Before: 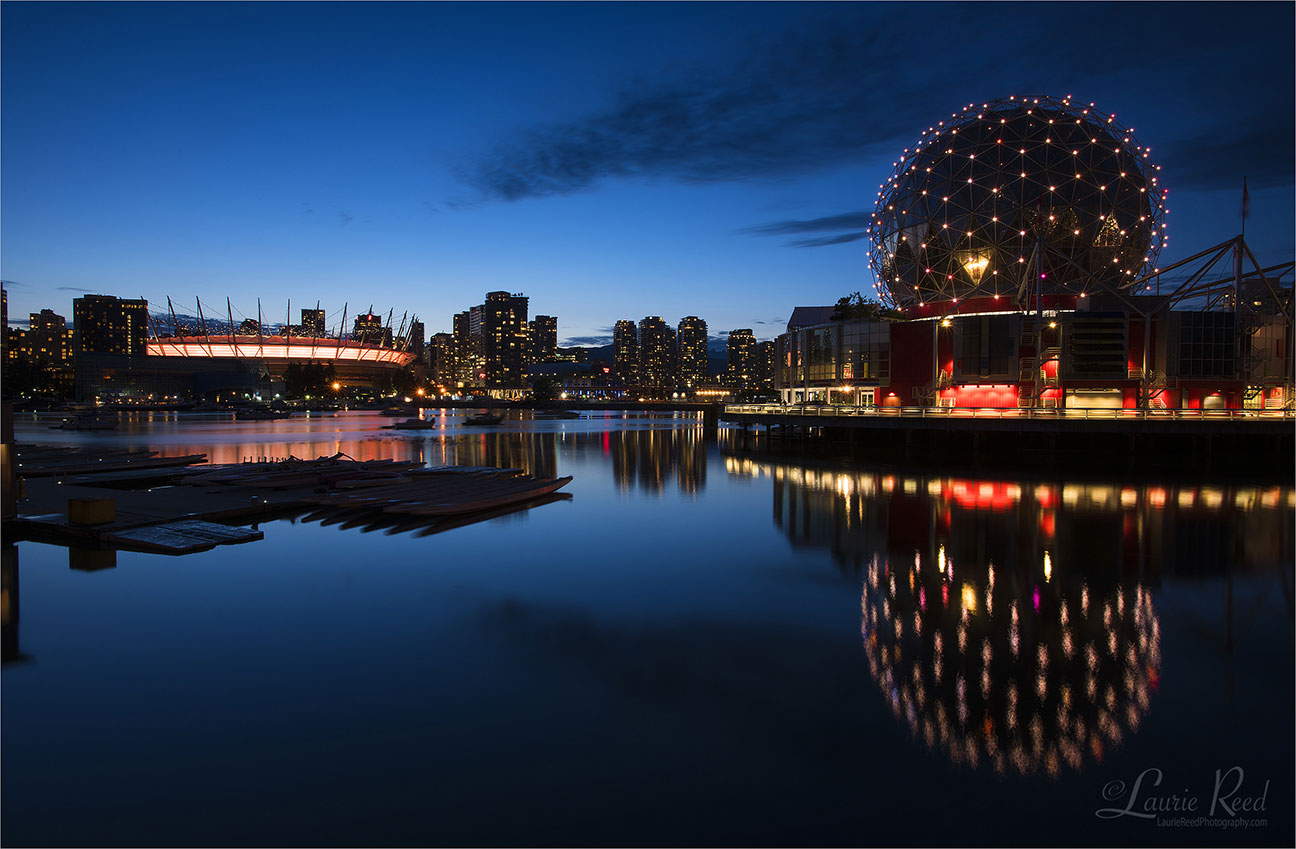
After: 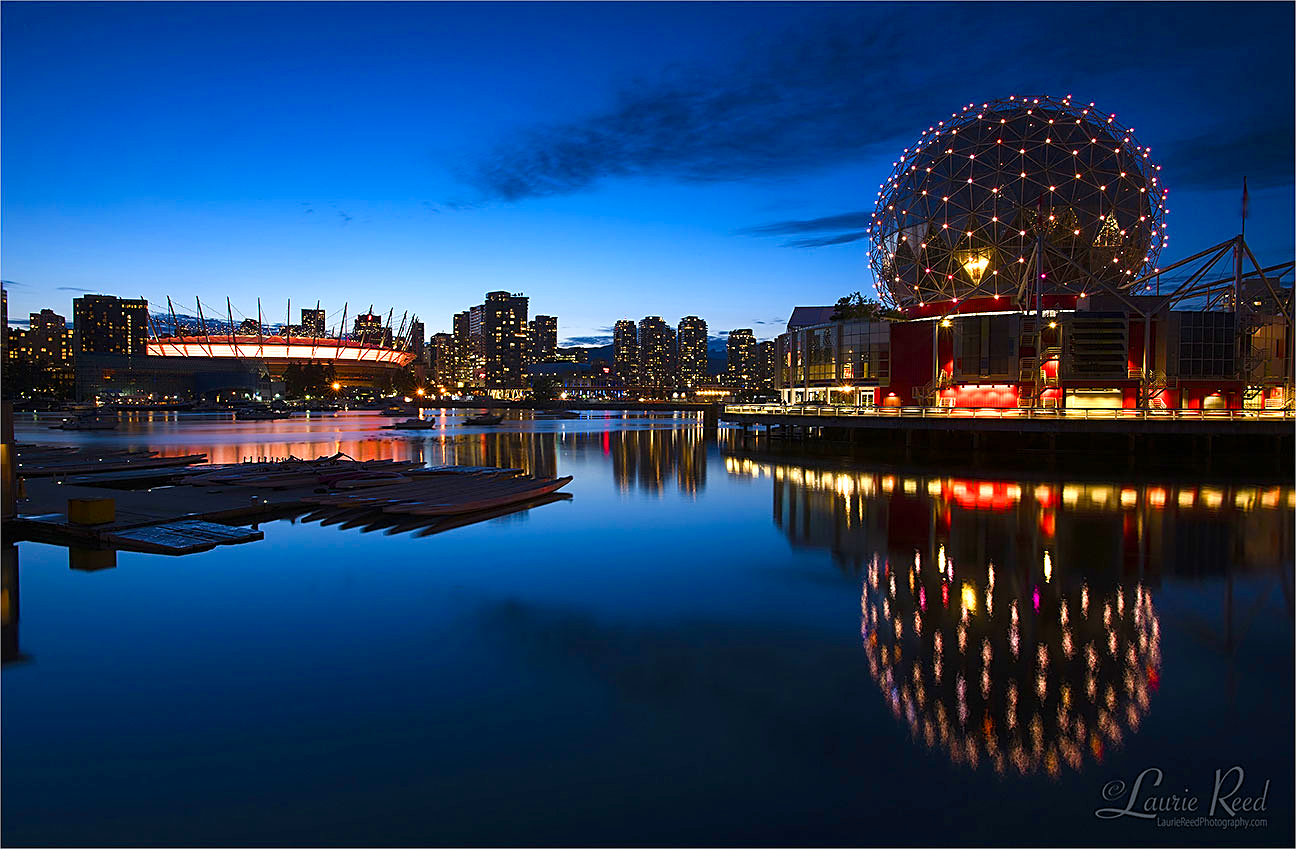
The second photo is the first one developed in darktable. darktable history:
sharpen: on, module defaults
color balance rgb: perceptual saturation grading › global saturation 35%, perceptual saturation grading › highlights -30%, perceptual saturation grading › shadows 35%, perceptual brilliance grading › global brilliance 3%, perceptual brilliance grading › highlights -3%, perceptual brilliance grading › shadows 3%
exposure: exposure 0.566 EV, compensate highlight preservation false
